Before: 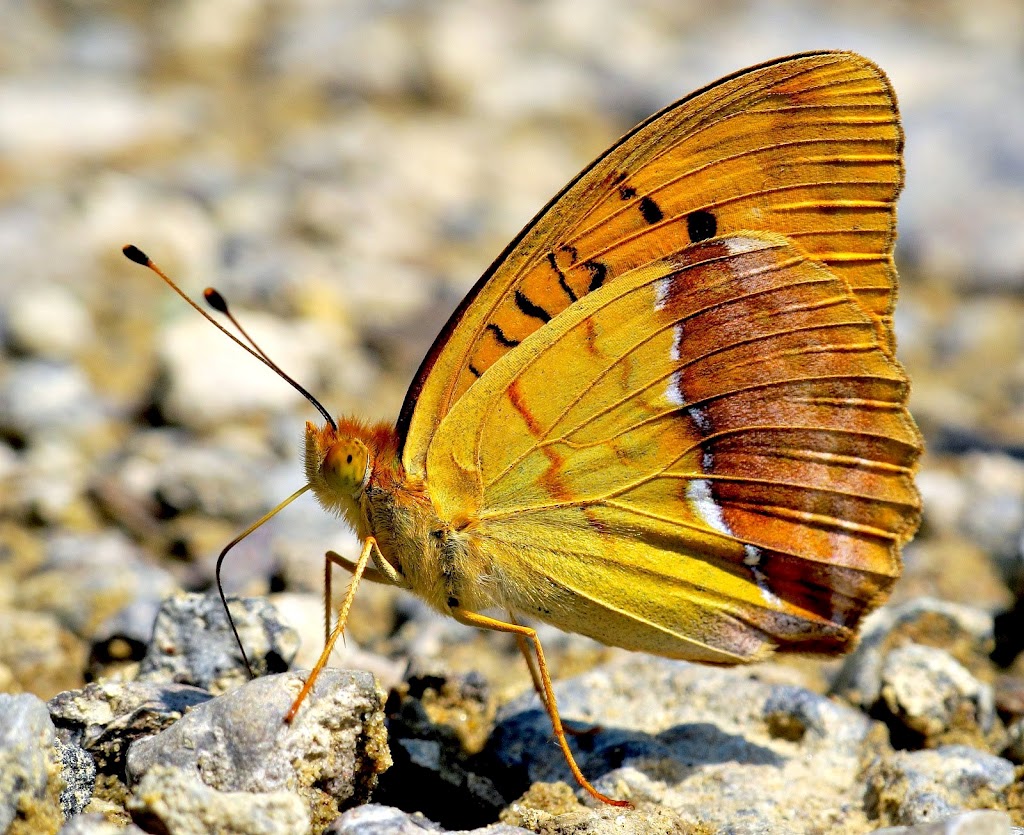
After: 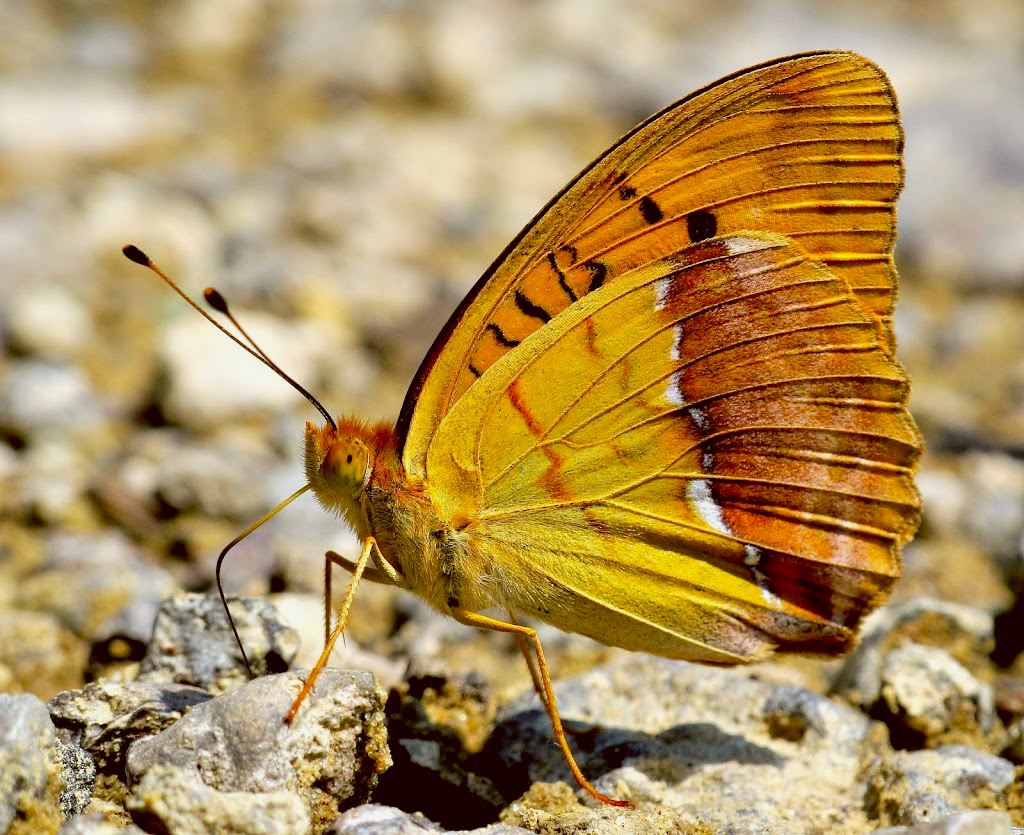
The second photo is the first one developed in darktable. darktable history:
color correction: highlights a* -0.482, highlights b* 0.161, shadows a* 4.66, shadows b* 20.72
exposure: exposure -0.151 EV, compensate highlight preservation false
